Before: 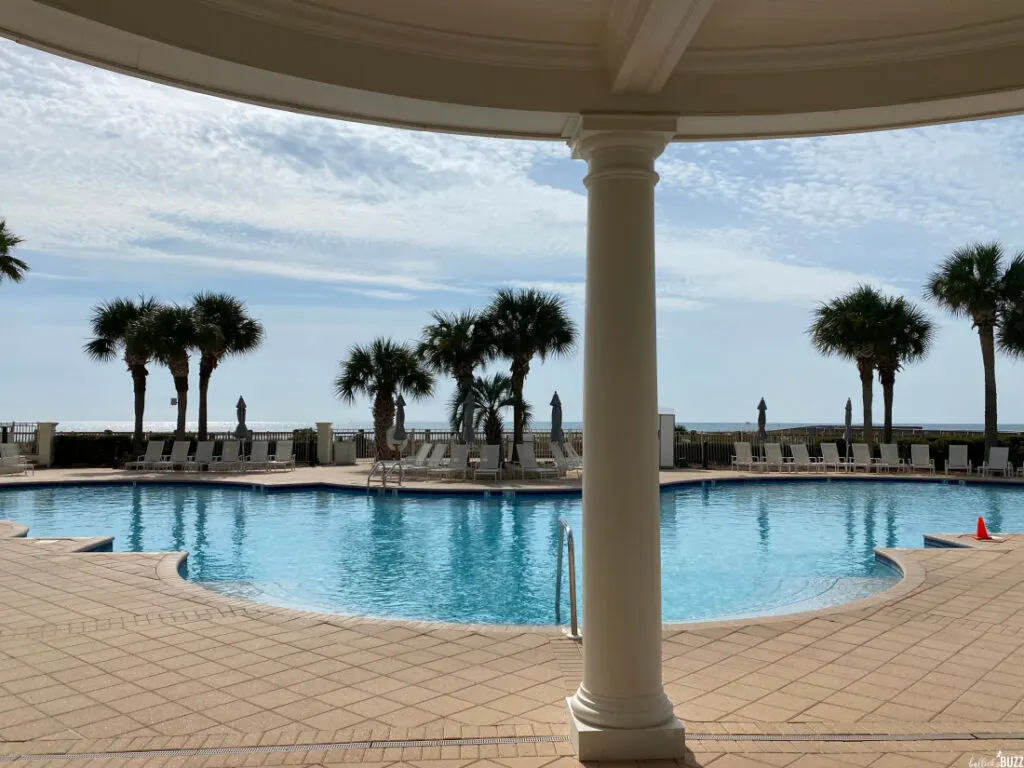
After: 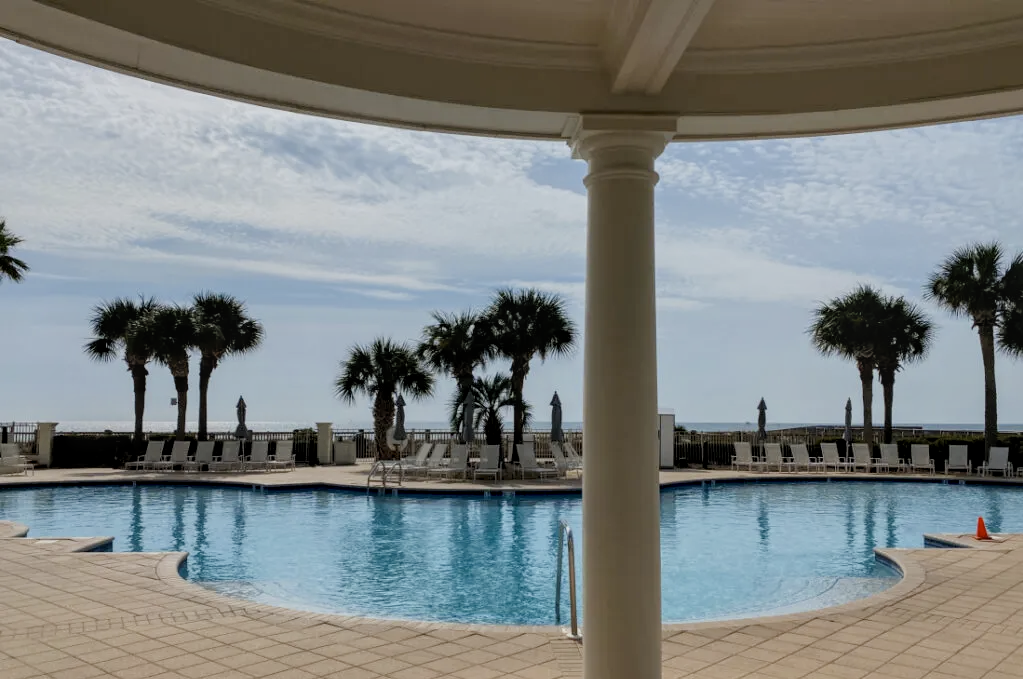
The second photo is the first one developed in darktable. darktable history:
filmic rgb: hardness 4.17, contrast 0.921
crop and rotate: top 0%, bottom 11.49%
local contrast: on, module defaults
color contrast: green-magenta contrast 0.81
